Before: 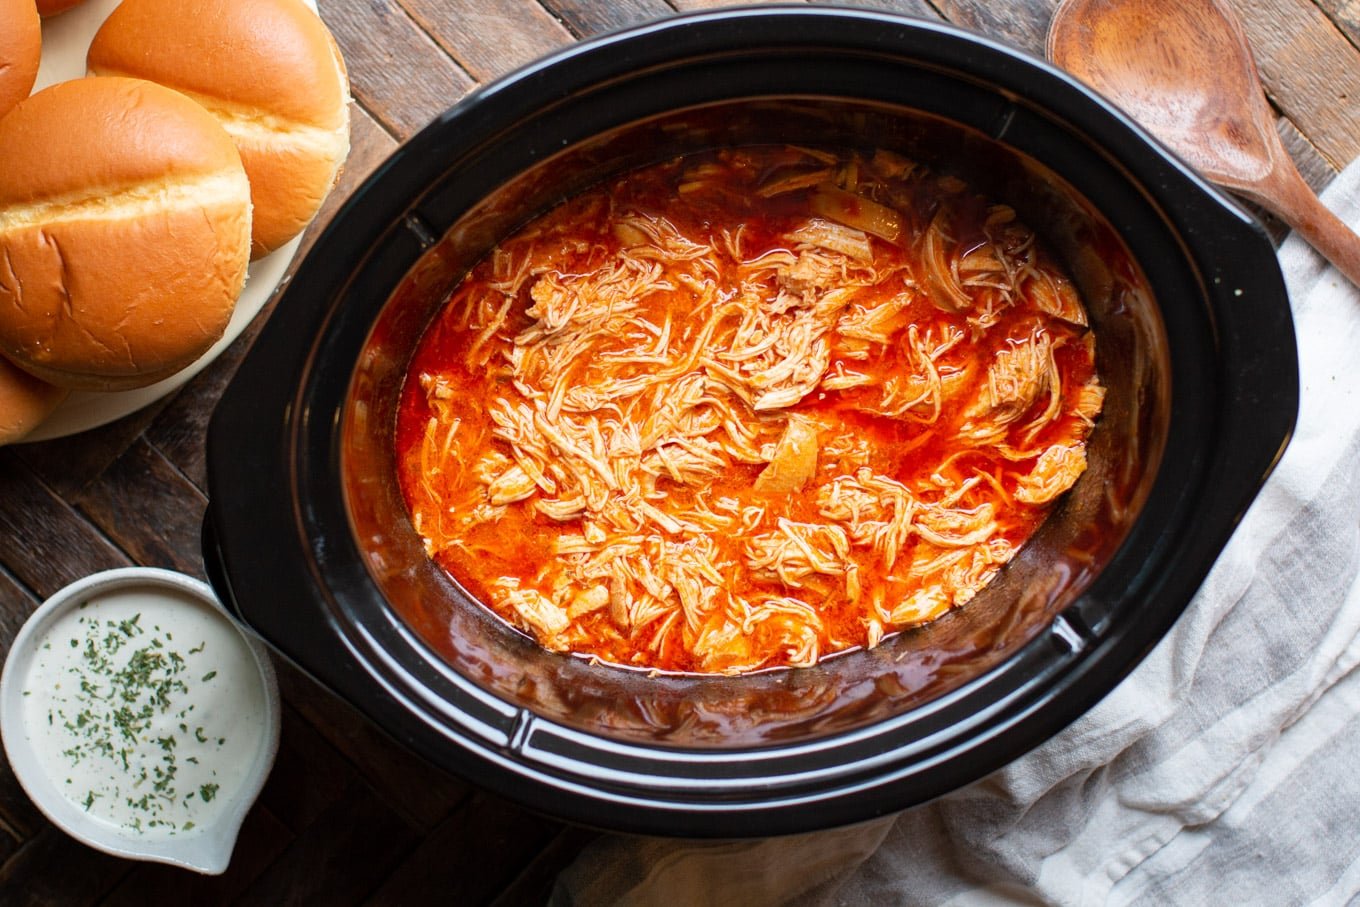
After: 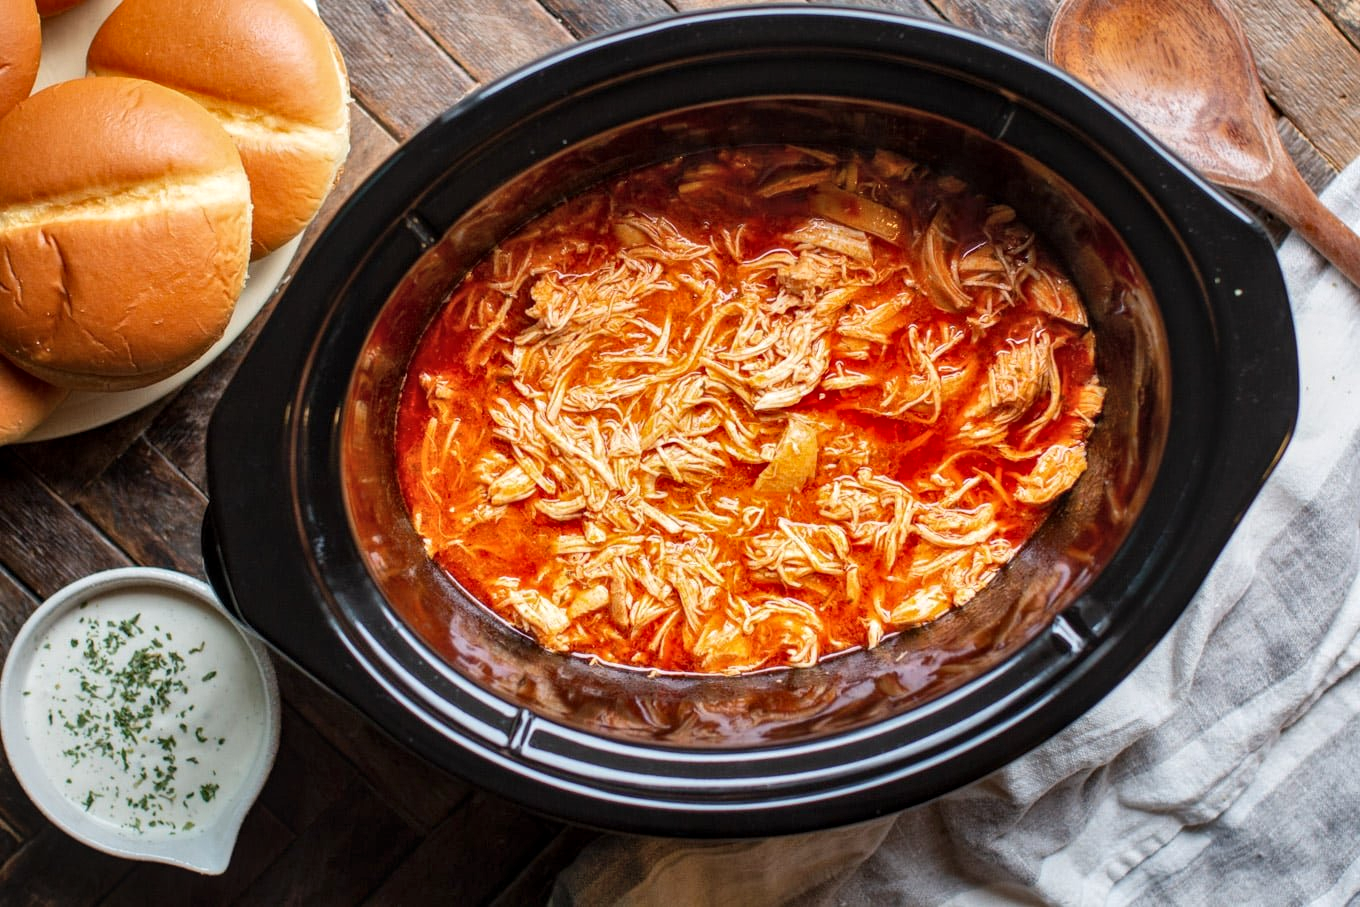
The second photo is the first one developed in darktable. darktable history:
shadows and highlights: low approximation 0.01, soften with gaussian
local contrast: on, module defaults
